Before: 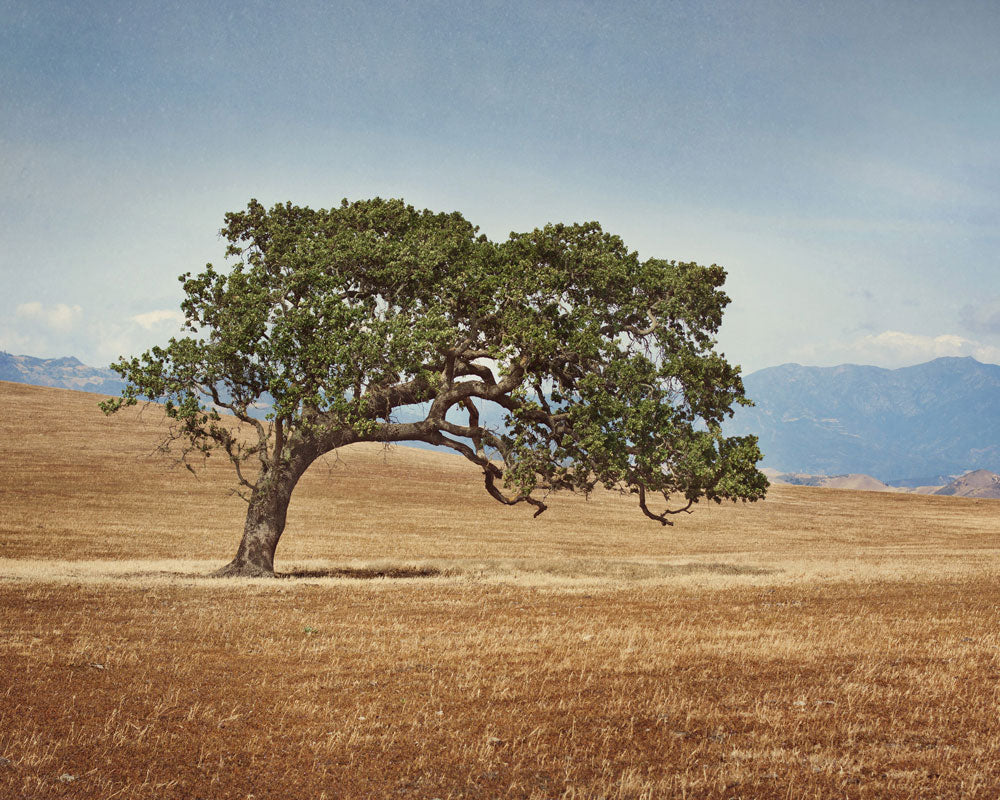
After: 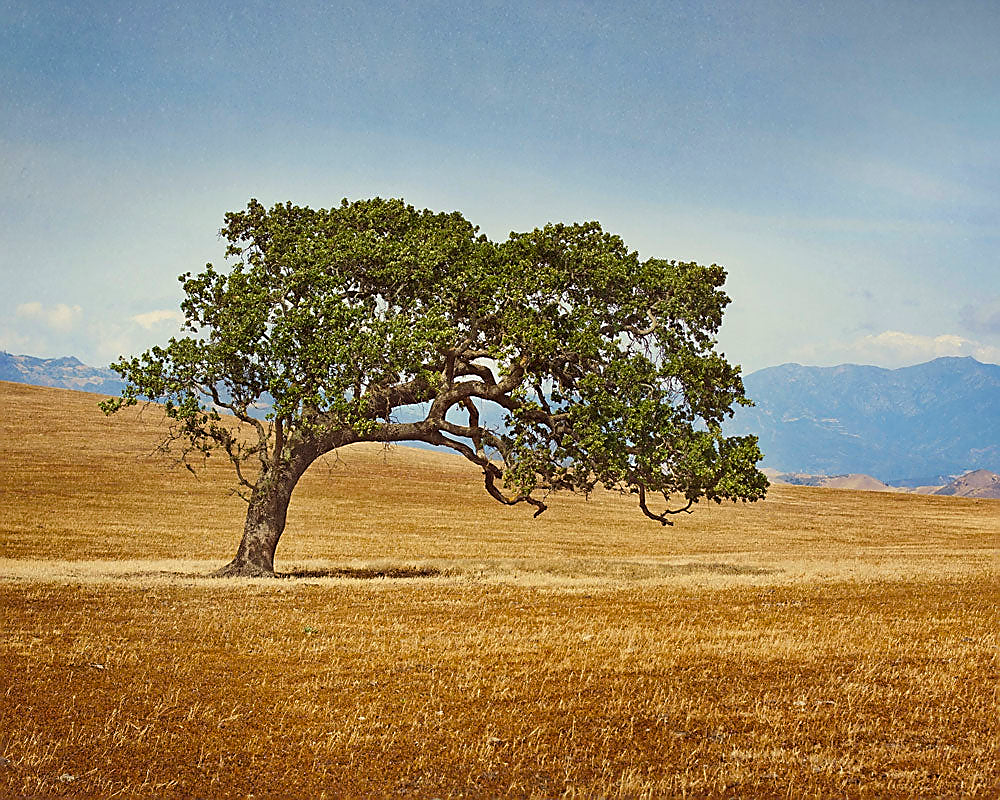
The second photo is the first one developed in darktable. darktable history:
sharpen: radius 1.426, amount 1.254, threshold 0.846
color balance rgb: linear chroma grading › global chroma 9.874%, perceptual saturation grading › global saturation 30.174%
